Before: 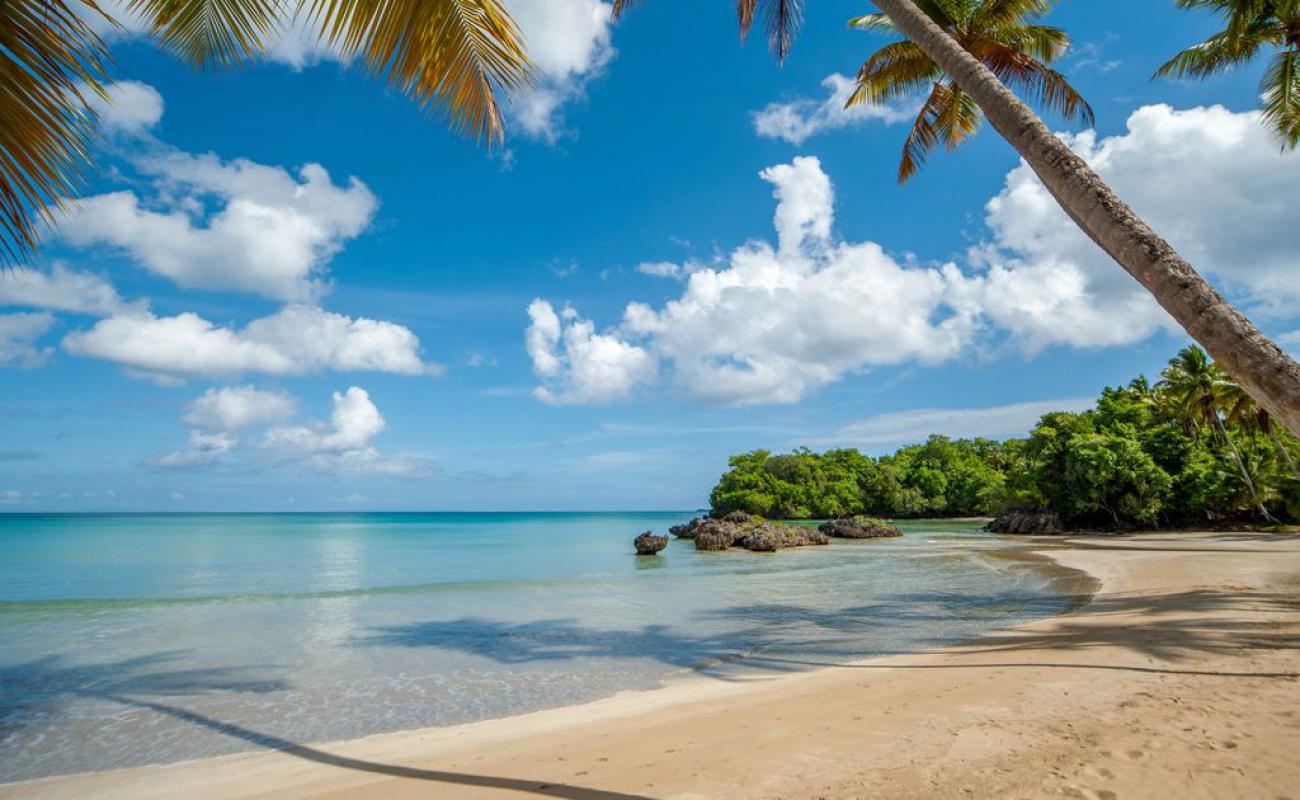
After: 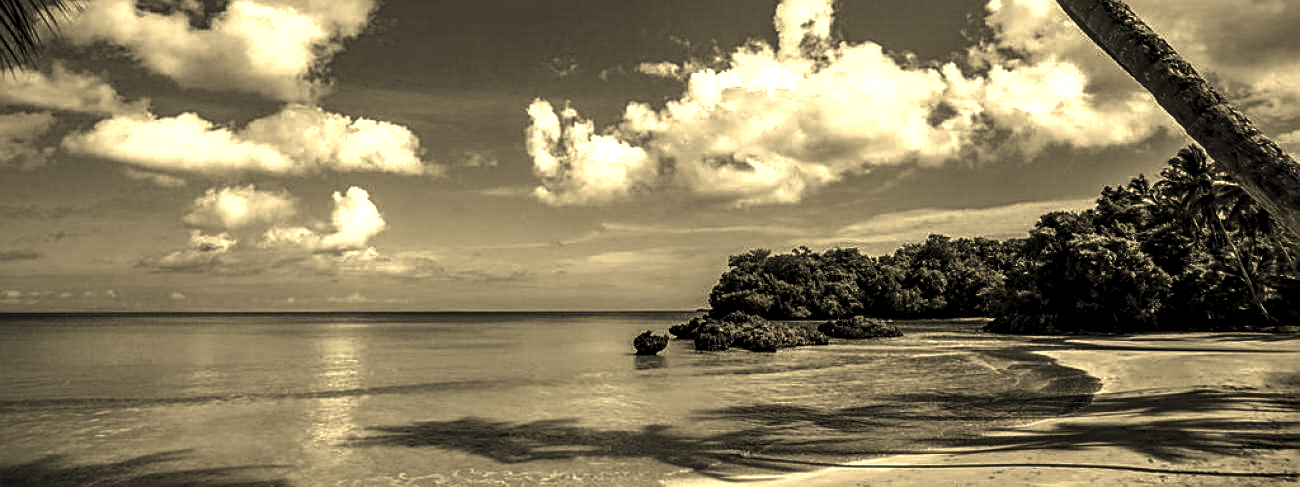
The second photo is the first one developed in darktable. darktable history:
contrast brightness saturation: contrast -0.034, brightness -0.603, saturation -0.983
color correction: highlights a* 2.31, highlights b* 23.05
crop and rotate: top 25.078%, bottom 13.922%
color zones: curves: ch0 [(0.099, 0.624) (0.257, 0.596) (0.384, 0.376) (0.529, 0.492) (0.697, 0.564) (0.768, 0.532) (0.908, 0.644)]; ch1 [(0.112, 0.564) (0.254, 0.612) (0.432, 0.676) (0.592, 0.456) (0.743, 0.684) (0.888, 0.536)]; ch2 [(0.25, 0.5) (0.469, 0.36) (0.75, 0.5)], mix 20.6%
local contrast: detail 130%
velvia: strength 39.99%
exposure: exposure 0.377 EV, compensate highlight preservation false
sharpen: amount 0.497
